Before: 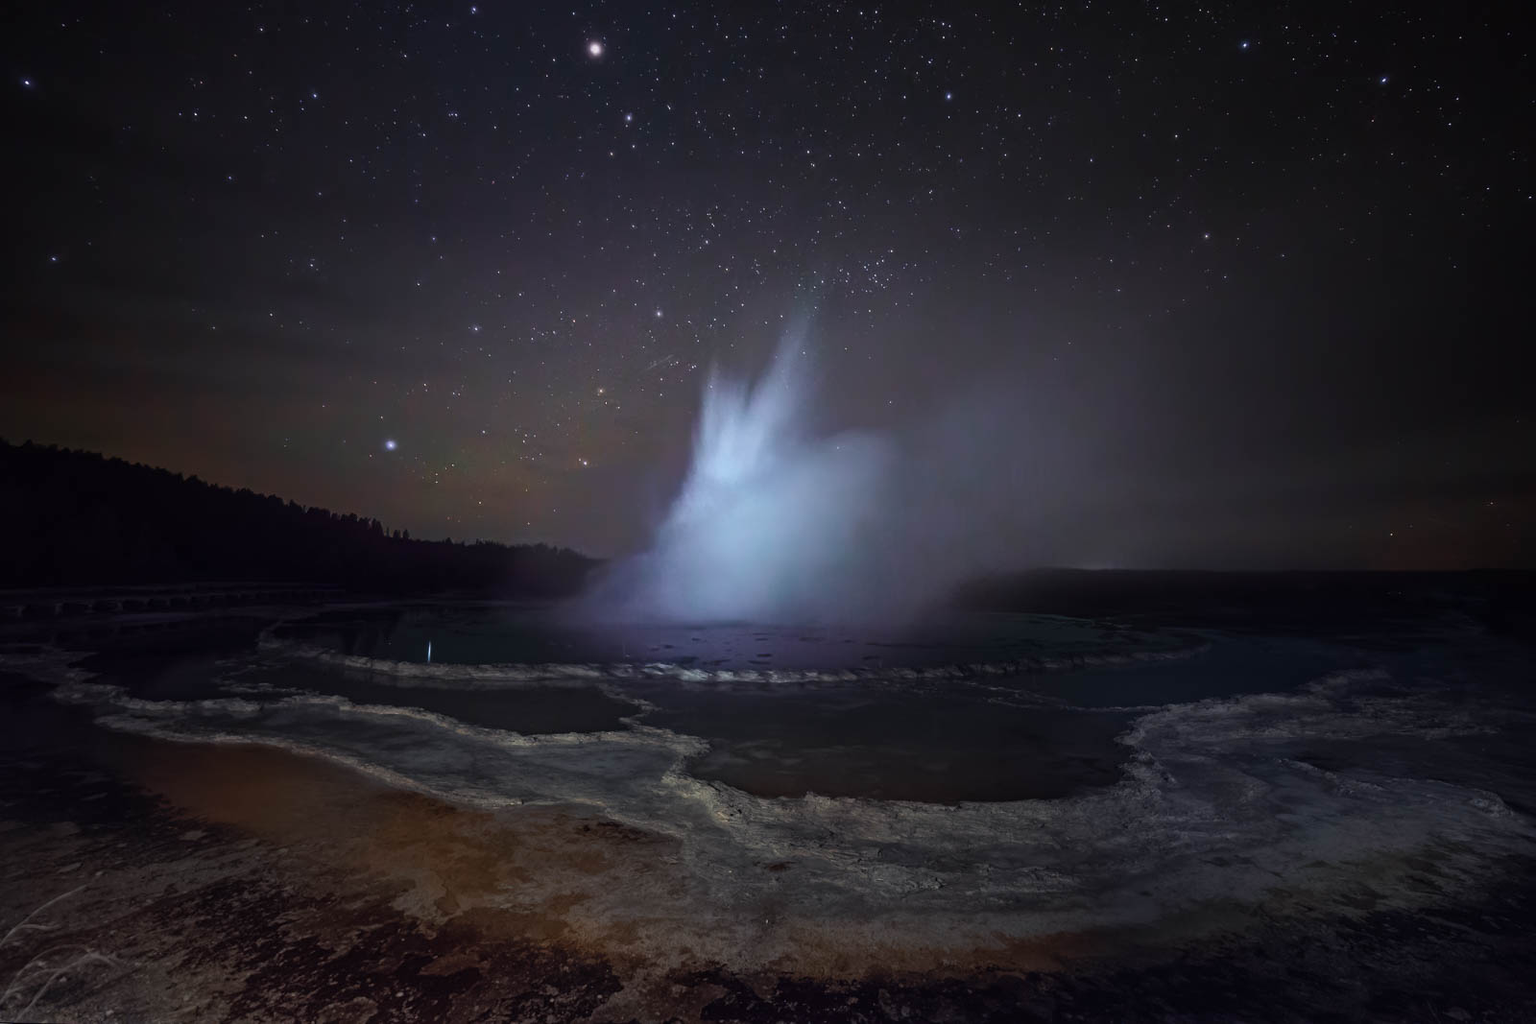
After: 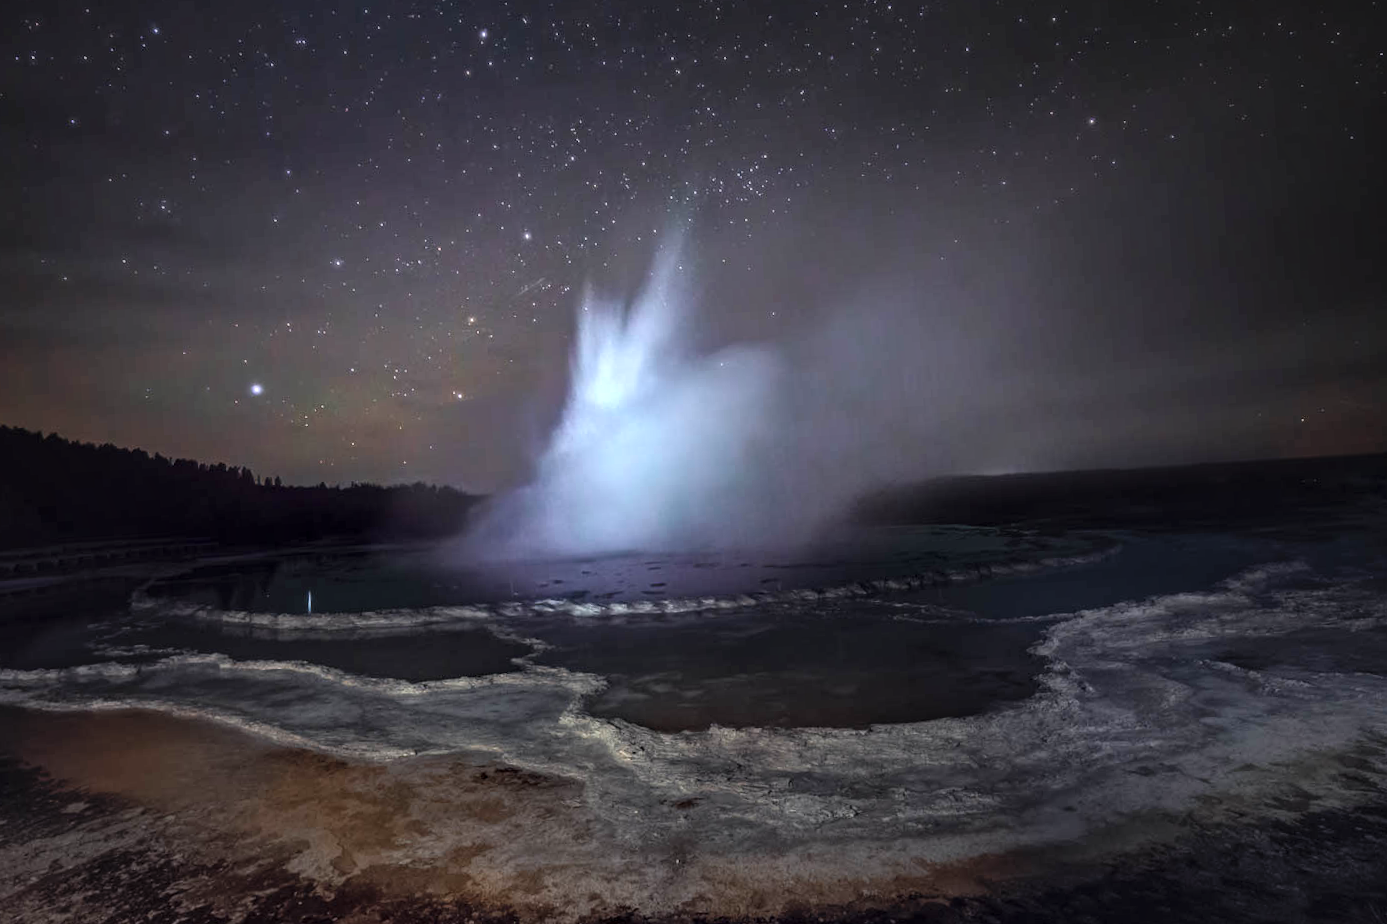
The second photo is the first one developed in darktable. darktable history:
crop and rotate: angle 3.43°, left 5.647%, top 5.692%
contrast brightness saturation: contrast -0.101, brightness 0.052, saturation 0.08
local contrast: highlights 4%, shadows 0%, detail 182%
